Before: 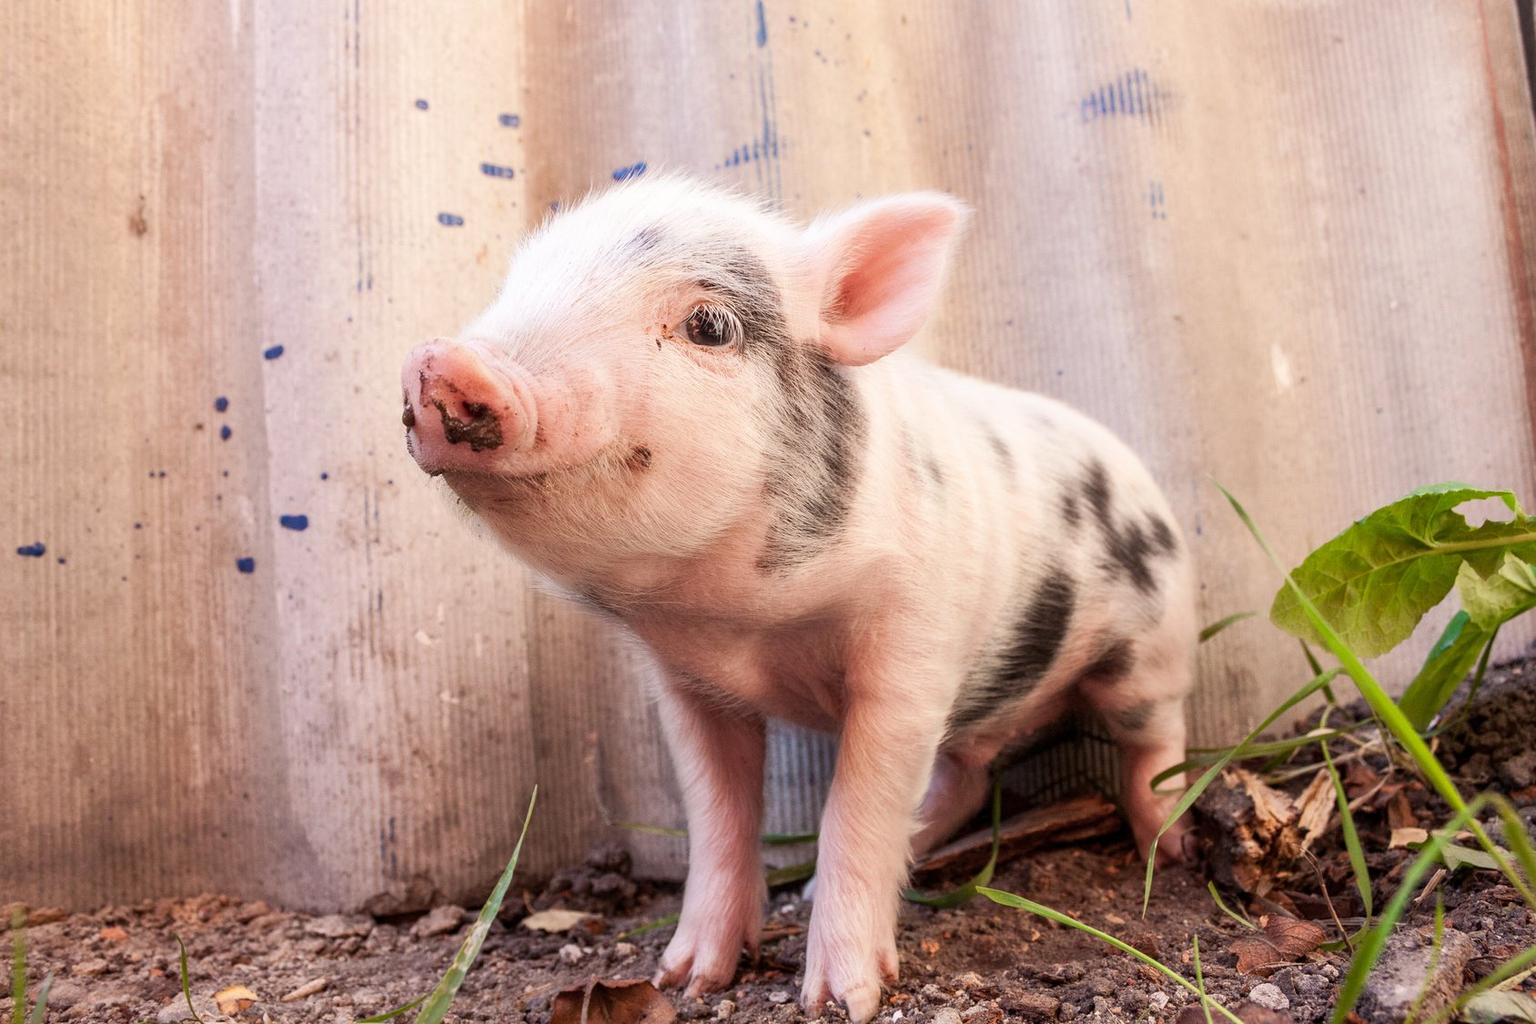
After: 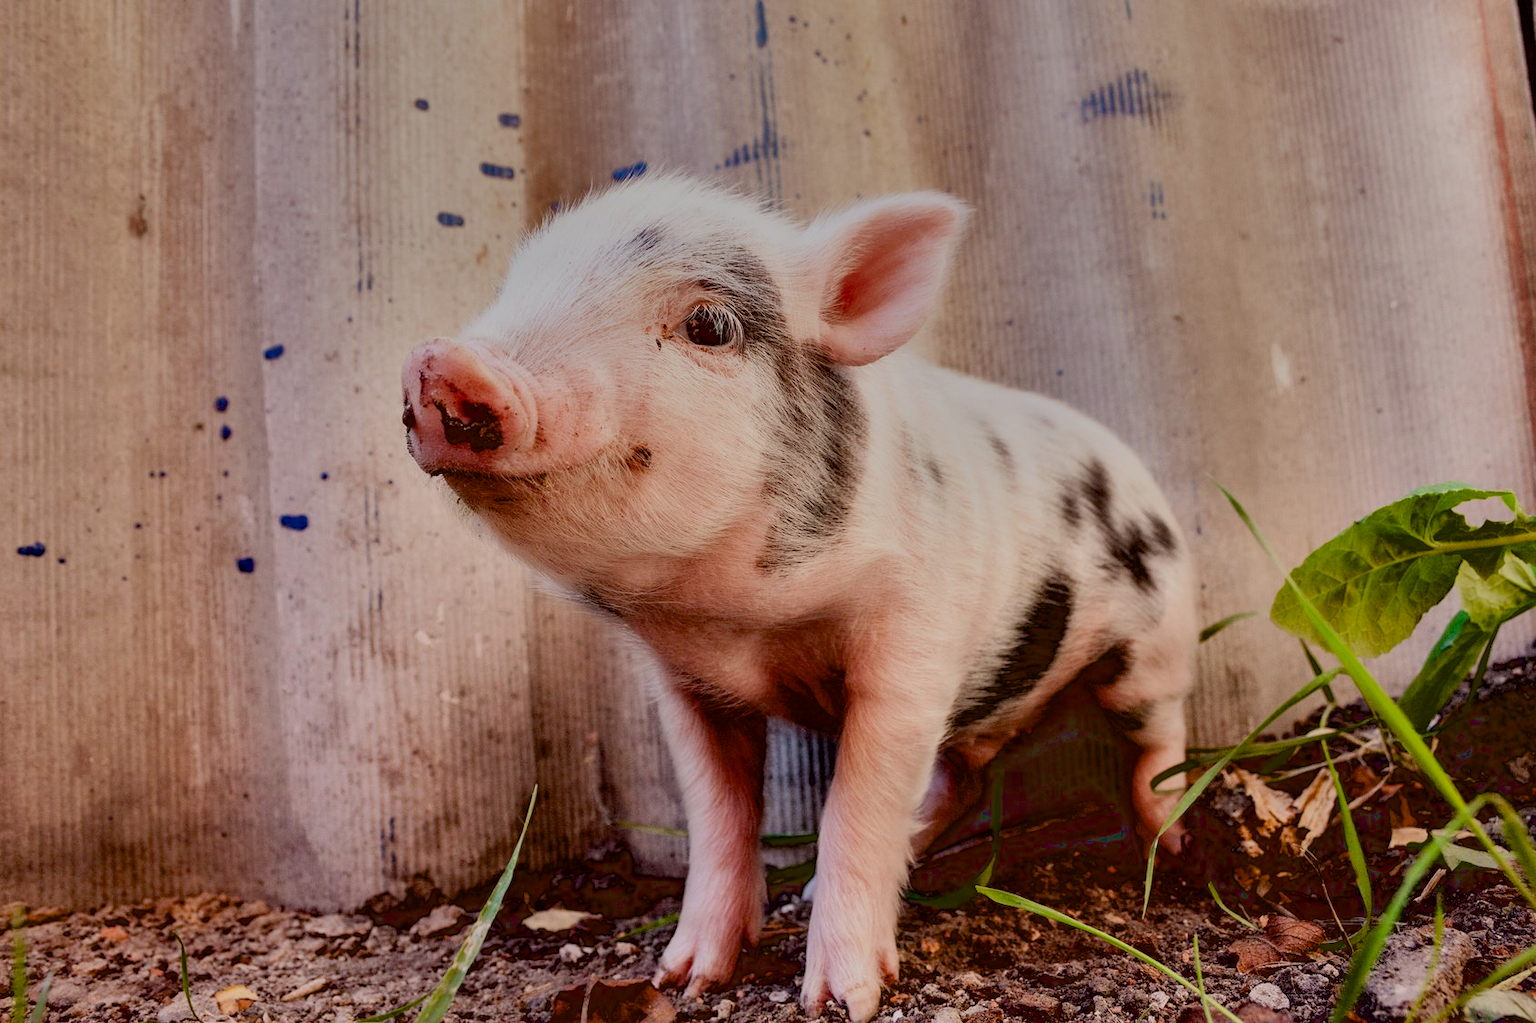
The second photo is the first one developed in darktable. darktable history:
exposure: black level correction 0.046, exposure -0.228 EV, compensate highlight preservation false
shadows and highlights: shadows 20.91, highlights -82.73, soften with gaussian
filmic rgb: black relative exposure -7.92 EV, white relative exposure 4.13 EV, threshold 3 EV, hardness 4.02, latitude 51.22%, contrast 1.013, shadows ↔ highlights balance 5.35%, color science v5 (2021), contrast in shadows safe, contrast in highlights safe, enable highlight reconstruction true
